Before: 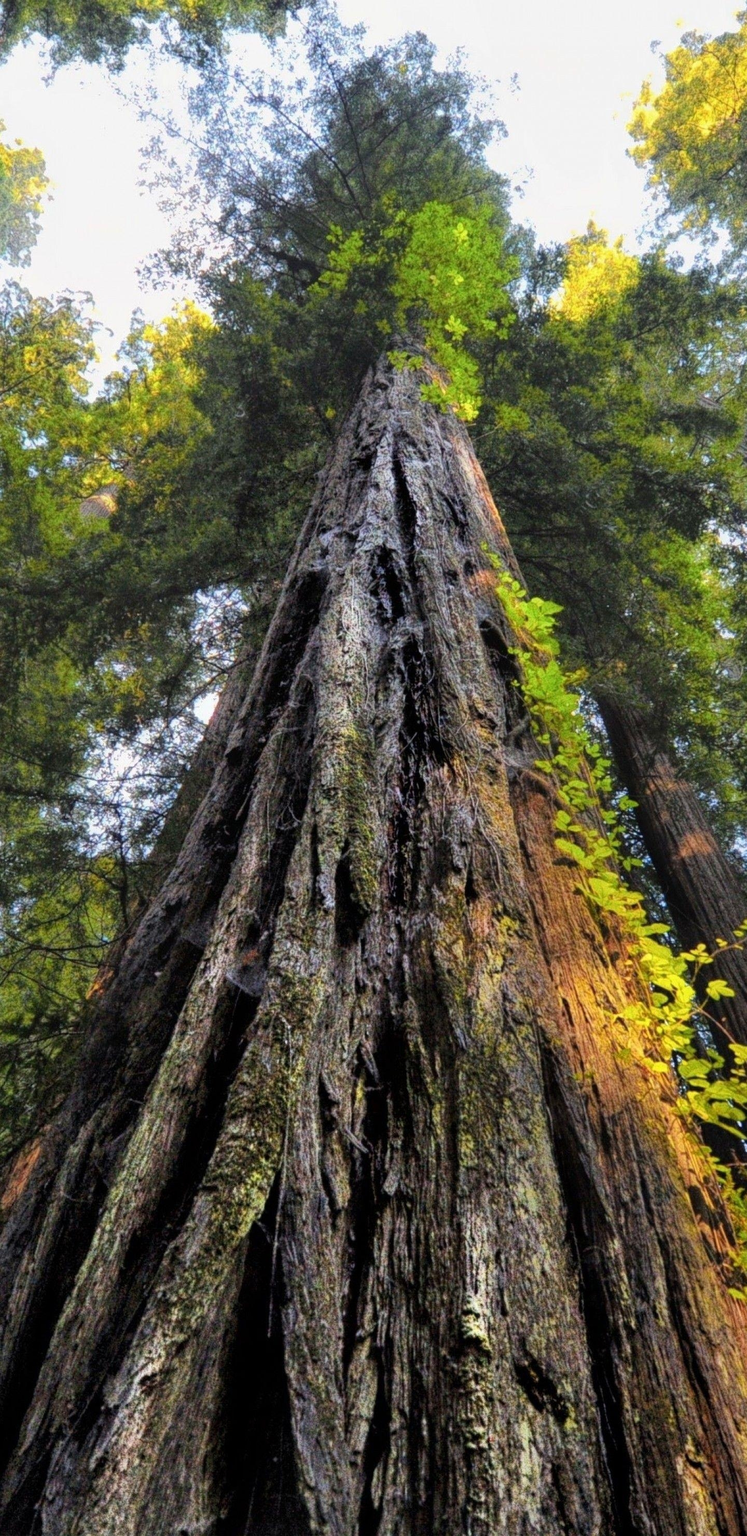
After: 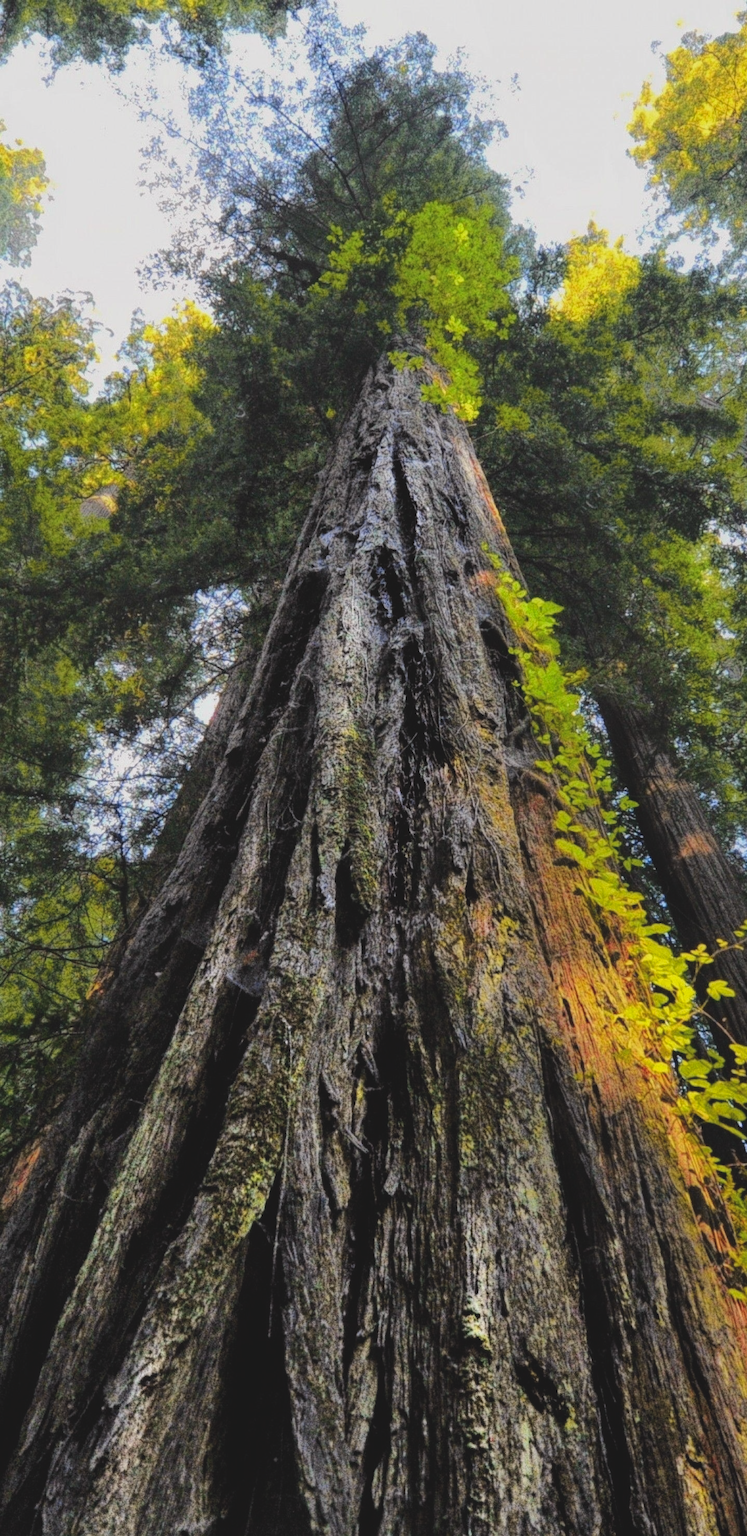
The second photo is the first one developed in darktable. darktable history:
tone curve: curves: ch0 [(0, 0.021) (0.049, 0.044) (0.157, 0.131) (0.365, 0.359) (0.499, 0.517) (0.675, 0.667) (0.856, 0.83) (1, 0.969)]; ch1 [(0, 0) (0.302, 0.309) (0.433, 0.443) (0.472, 0.47) (0.502, 0.503) (0.527, 0.516) (0.564, 0.557) (0.614, 0.645) (0.677, 0.722) (0.859, 0.889) (1, 1)]; ch2 [(0, 0) (0.33, 0.301) (0.447, 0.44) (0.487, 0.496) (0.502, 0.501) (0.535, 0.537) (0.565, 0.558) (0.608, 0.624) (1, 1)], color space Lab, independent channels, preserve colors none
exposure: black level correction -0.014, exposure -0.196 EV, compensate highlight preservation false
